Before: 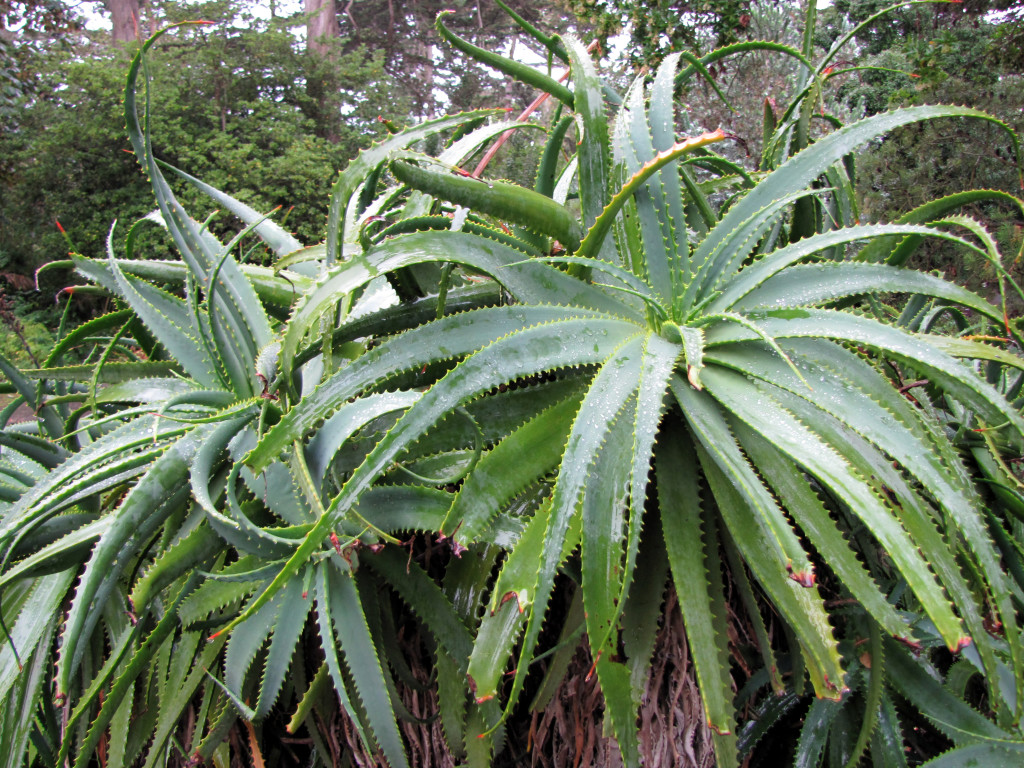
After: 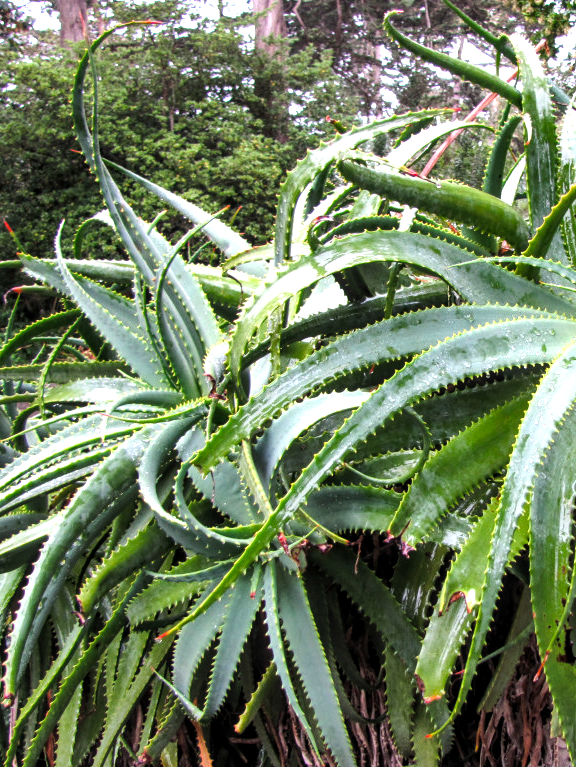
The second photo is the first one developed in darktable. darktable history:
local contrast: on, module defaults
crop: left 5.114%, right 38.589%
tone equalizer: -8 EV -0.75 EV, -7 EV -0.7 EV, -6 EV -0.6 EV, -5 EV -0.4 EV, -3 EV 0.4 EV, -2 EV 0.6 EV, -1 EV 0.7 EV, +0 EV 0.75 EV, edges refinement/feathering 500, mask exposure compensation -1.57 EV, preserve details no
color balance rgb: shadows fall-off 101%, linear chroma grading › mid-tones 7.63%, perceptual saturation grading › mid-tones 11.68%, mask middle-gray fulcrum 22.45%, global vibrance 10.11%, saturation formula JzAzBz (2021)
shadows and highlights: soften with gaussian
